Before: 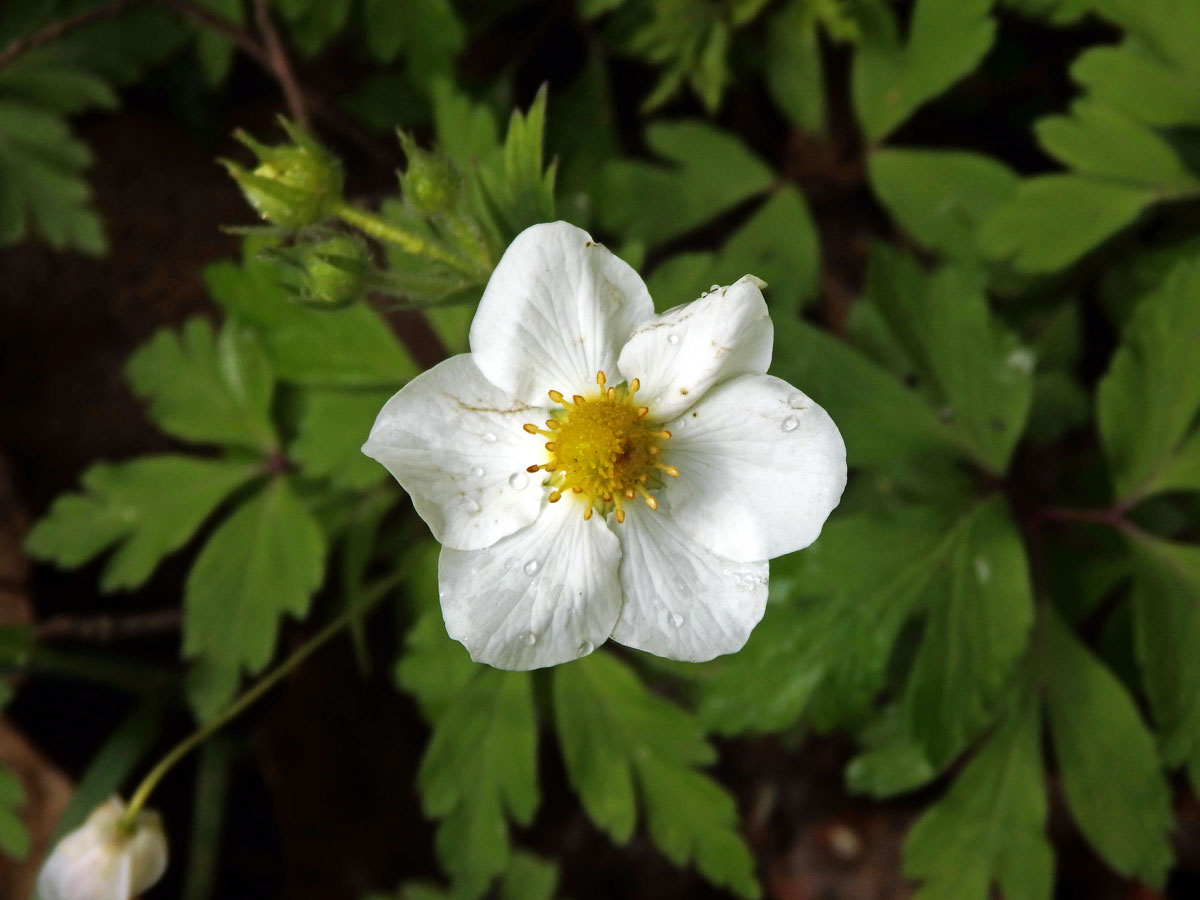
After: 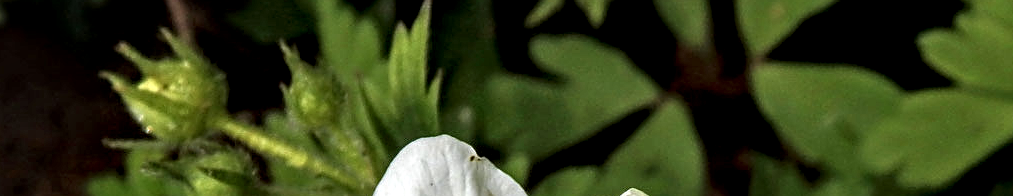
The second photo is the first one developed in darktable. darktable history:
local contrast: highlights 18%, detail 185%
crop and rotate: left 9.673%, top 9.652%, right 5.857%, bottom 68.469%
sharpen: on, module defaults
